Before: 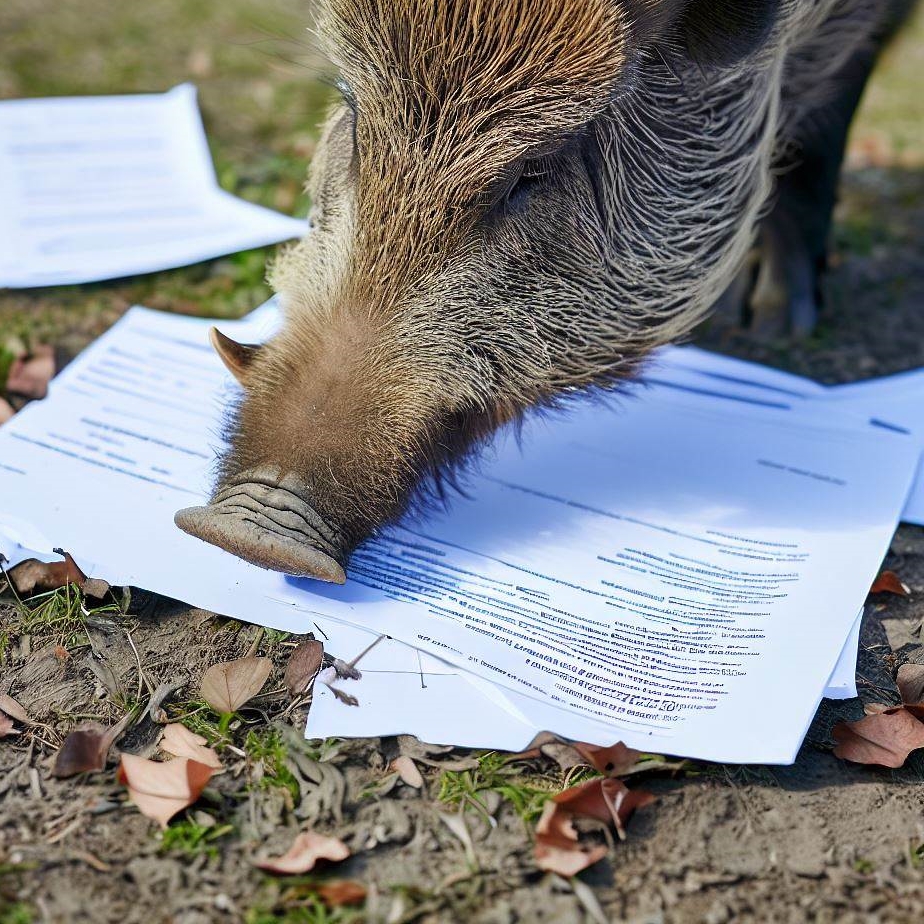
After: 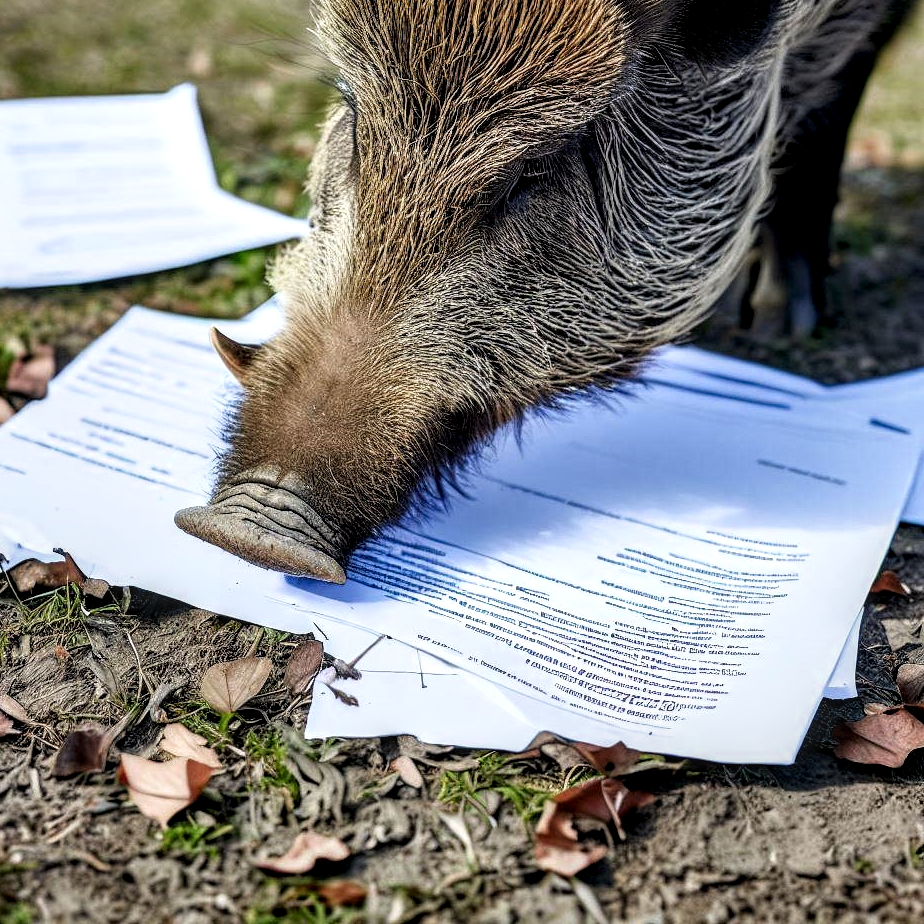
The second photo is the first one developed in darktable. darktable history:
tone equalizer: edges refinement/feathering 500, mask exposure compensation -1.57 EV, preserve details no
filmic rgb: black relative exposure -7.98 EV, white relative exposure 2.45 EV, hardness 6.33
local contrast: highlights 29%, detail 150%
